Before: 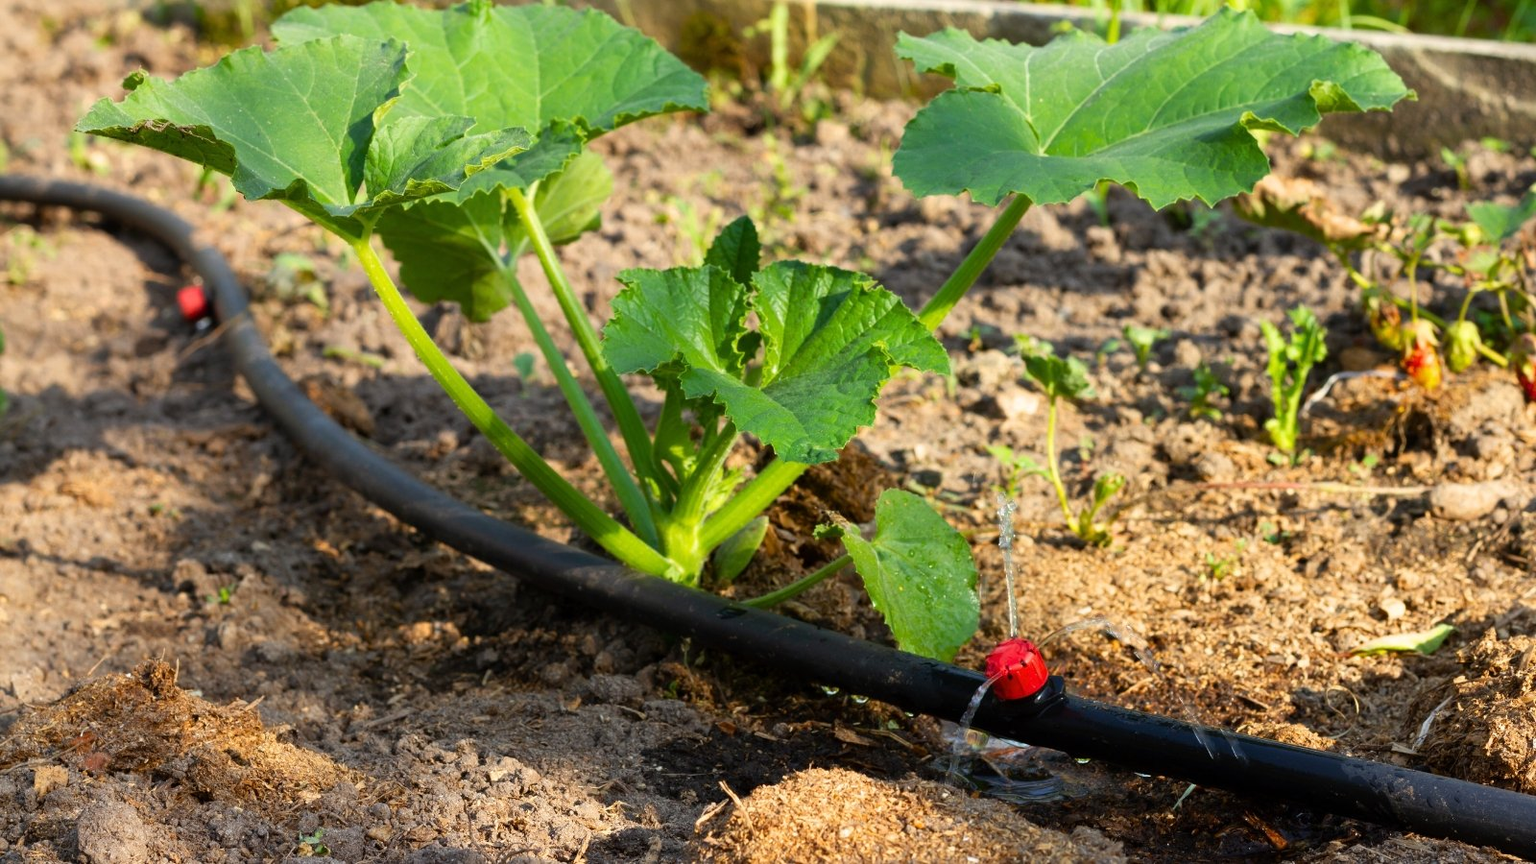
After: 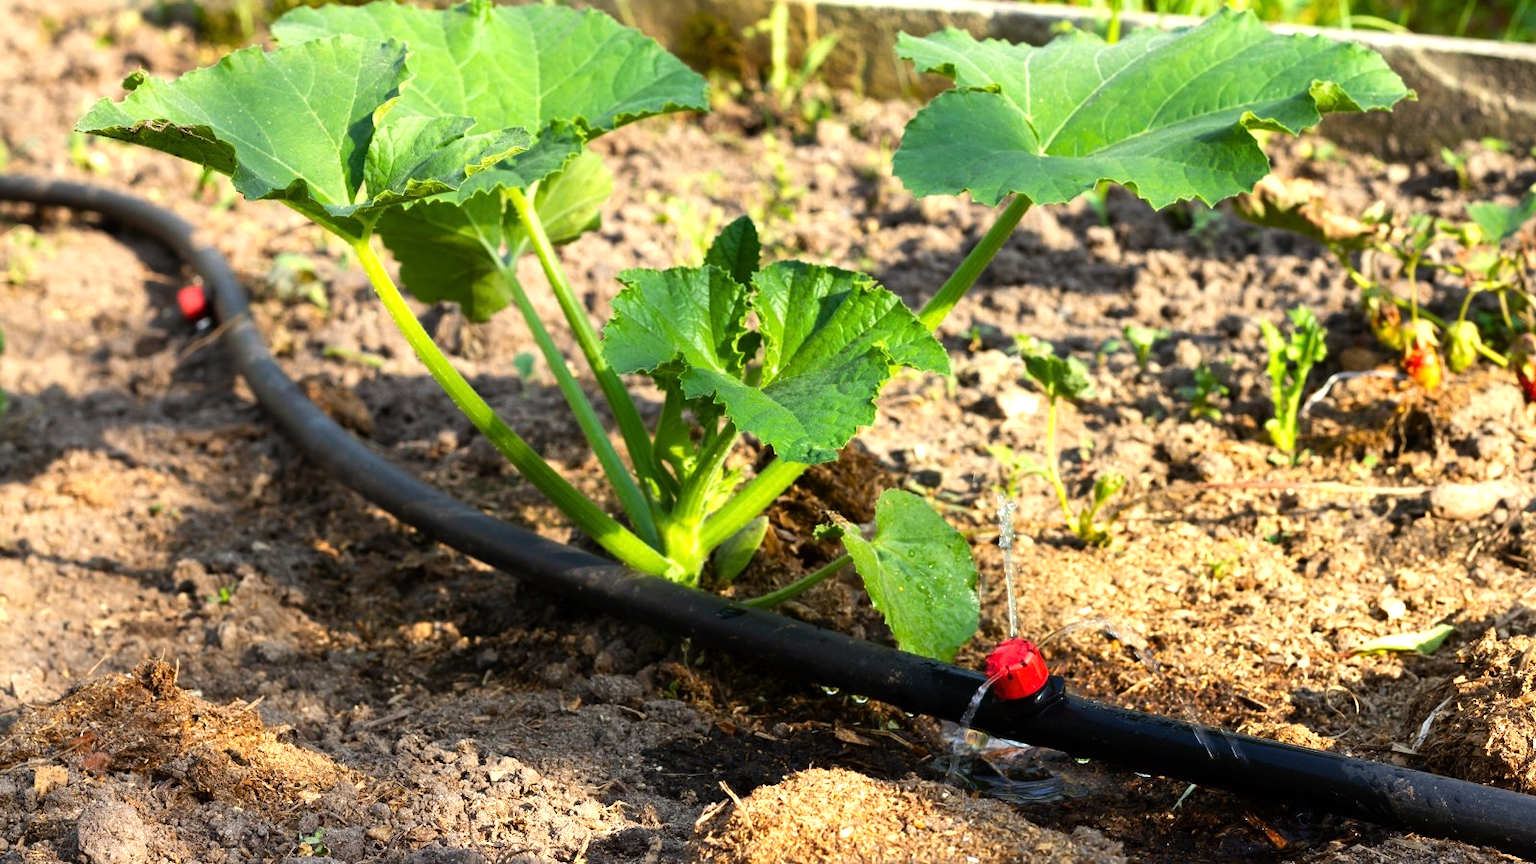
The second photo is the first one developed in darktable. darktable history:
exposure: exposure 0.191 EV, compensate highlight preservation false
tone equalizer: -8 EV -0.417 EV, -7 EV -0.389 EV, -6 EV -0.333 EV, -5 EV -0.222 EV, -3 EV 0.222 EV, -2 EV 0.333 EV, -1 EV 0.389 EV, +0 EV 0.417 EV, edges refinement/feathering 500, mask exposure compensation -1.57 EV, preserve details no
